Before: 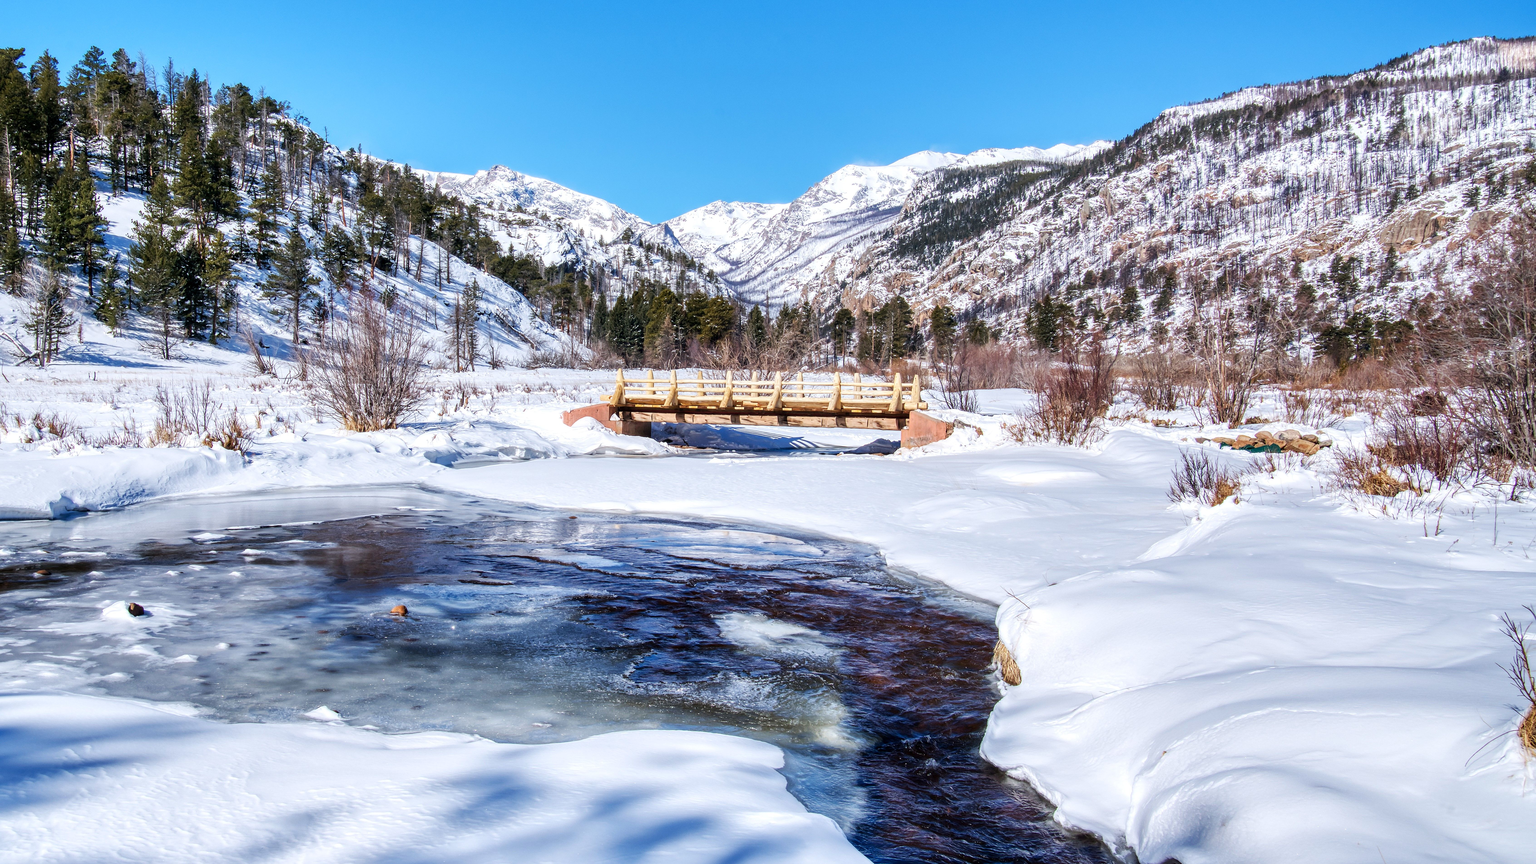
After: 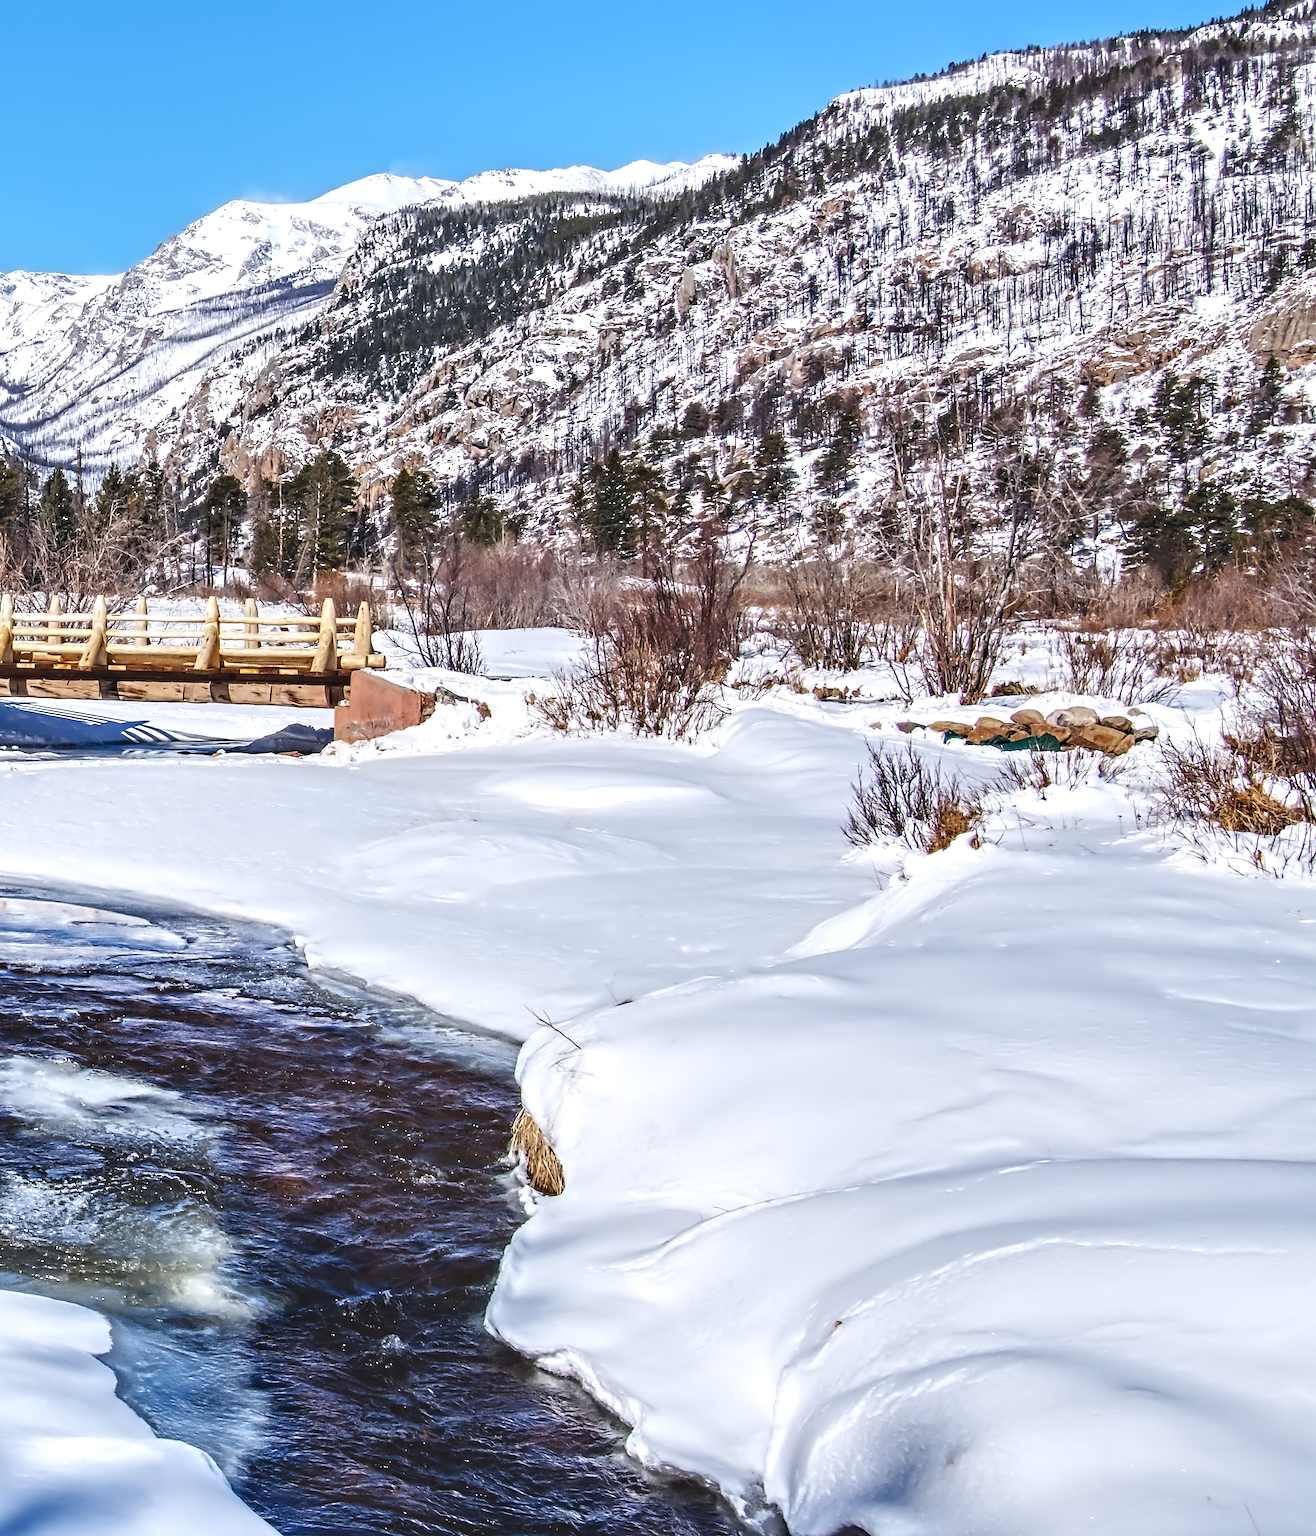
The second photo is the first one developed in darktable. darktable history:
contrast equalizer: y [[0.5, 0.542, 0.583, 0.625, 0.667, 0.708], [0.5 ×6], [0.5 ×6], [0, 0.033, 0.067, 0.1, 0.133, 0.167], [0, 0.05, 0.1, 0.15, 0.2, 0.25]]
crop: left 47.271%, top 6.953%, right 7.874%
color zones: curves: ch0 [(0.11, 0.396) (0.195, 0.36) (0.25, 0.5) (0.303, 0.412) (0.357, 0.544) (0.75, 0.5) (0.967, 0.328)]; ch1 [(0, 0.468) (0.112, 0.512) (0.202, 0.6) (0.25, 0.5) (0.307, 0.352) (0.357, 0.544) (0.75, 0.5) (0.963, 0.524)]
exposure: black level correction -0.015, compensate highlight preservation false
